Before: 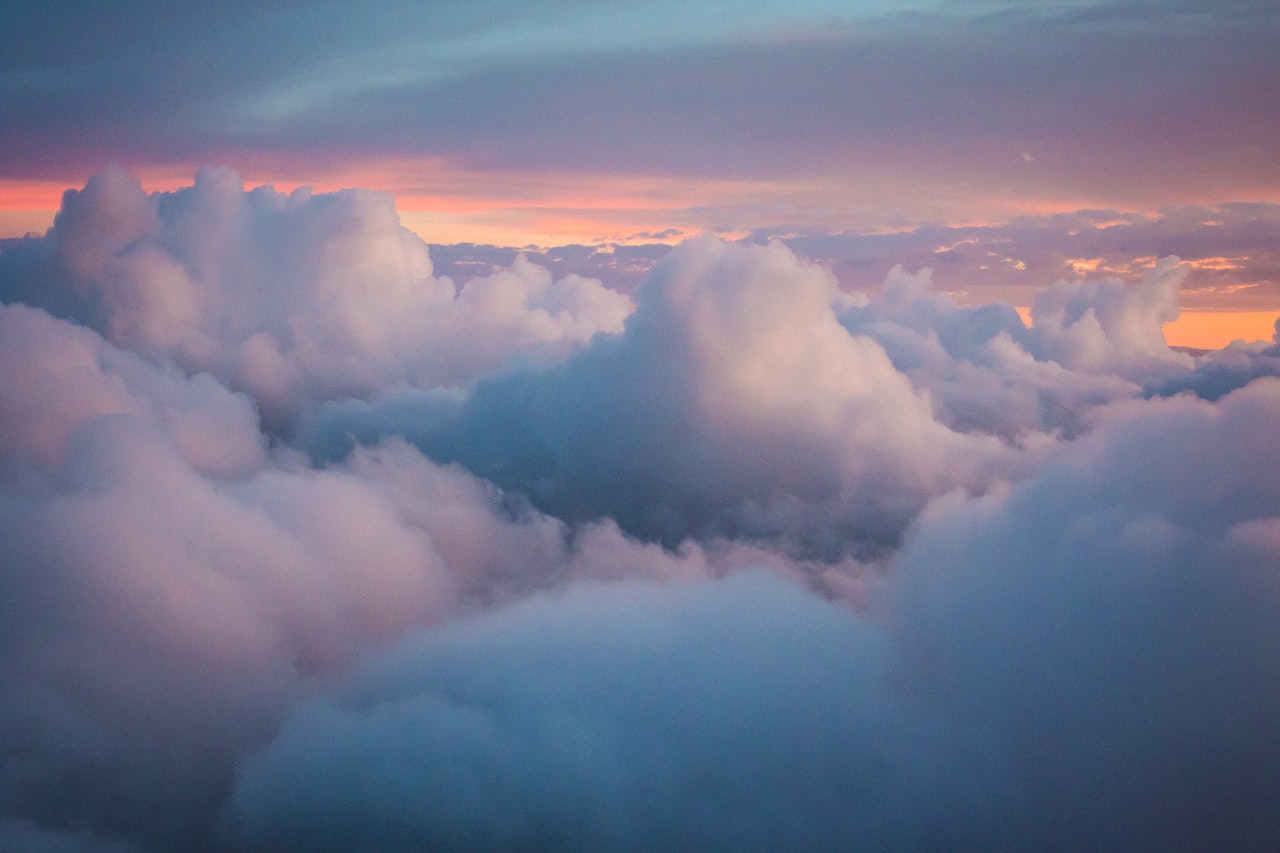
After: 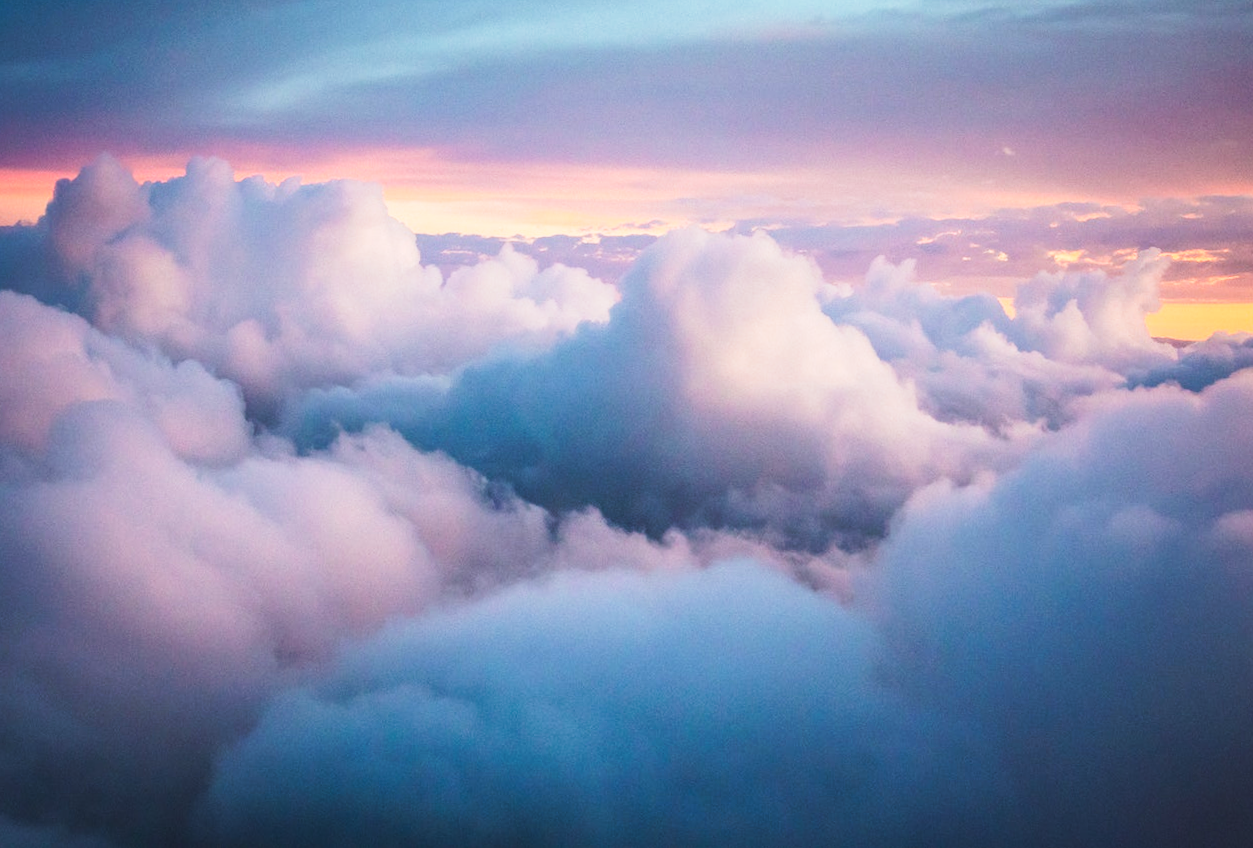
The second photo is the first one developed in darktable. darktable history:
tone curve: curves: ch0 [(0, 0) (0.003, 0.011) (0.011, 0.019) (0.025, 0.03) (0.044, 0.045) (0.069, 0.061) (0.1, 0.085) (0.136, 0.119) (0.177, 0.159) (0.224, 0.205) (0.277, 0.261) (0.335, 0.329) (0.399, 0.407) (0.468, 0.508) (0.543, 0.606) (0.623, 0.71) (0.709, 0.815) (0.801, 0.903) (0.898, 0.957) (1, 1)], preserve colors none
rotate and perspective: rotation 0.226°, lens shift (vertical) -0.042, crop left 0.023, crop right 0.982, crop top 0.006, crop bottom 0.994
tone equalizer: -8 EV -0.417 EV, -7 EV -0.389 EV, -6 EV -0.333 EV, -5 EV -0.222 EV, -3 EV 0.222 EV, -2 EV 0.333 EV, -1 EV 0.389 EV, +0 EV 0.417 EV, edges refinement/feathering 500, mask exposure compensation -1.57 EV, preserve details no
